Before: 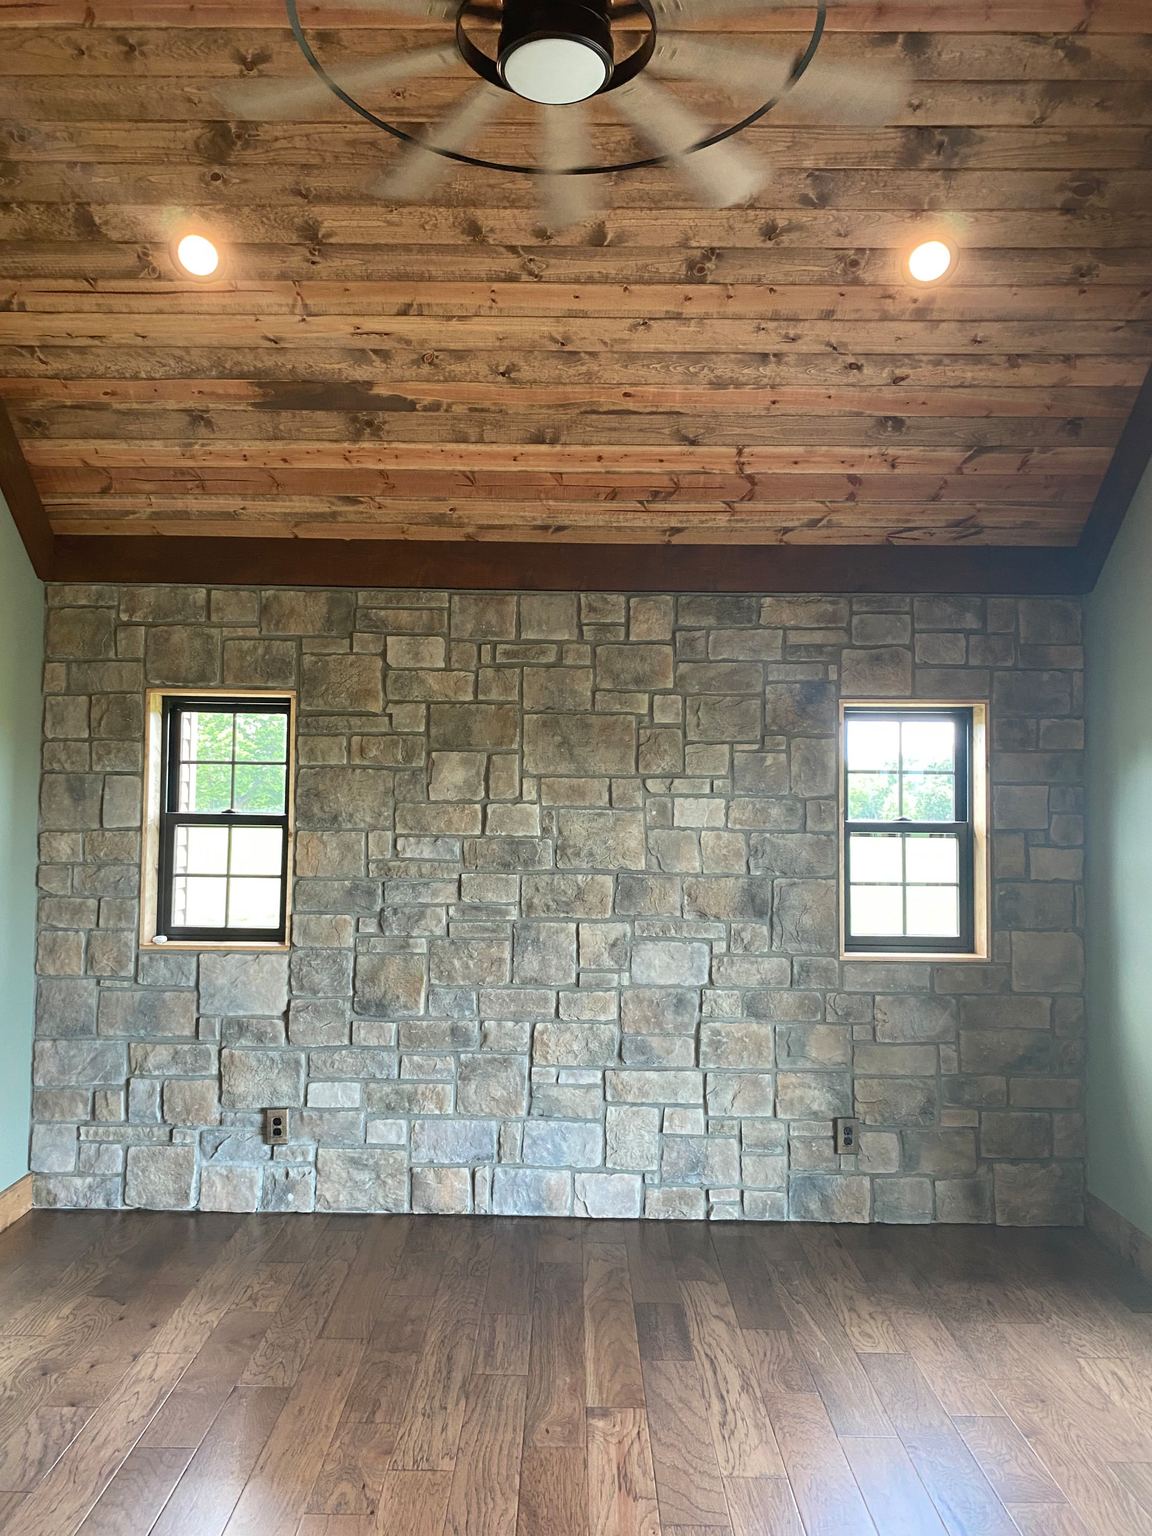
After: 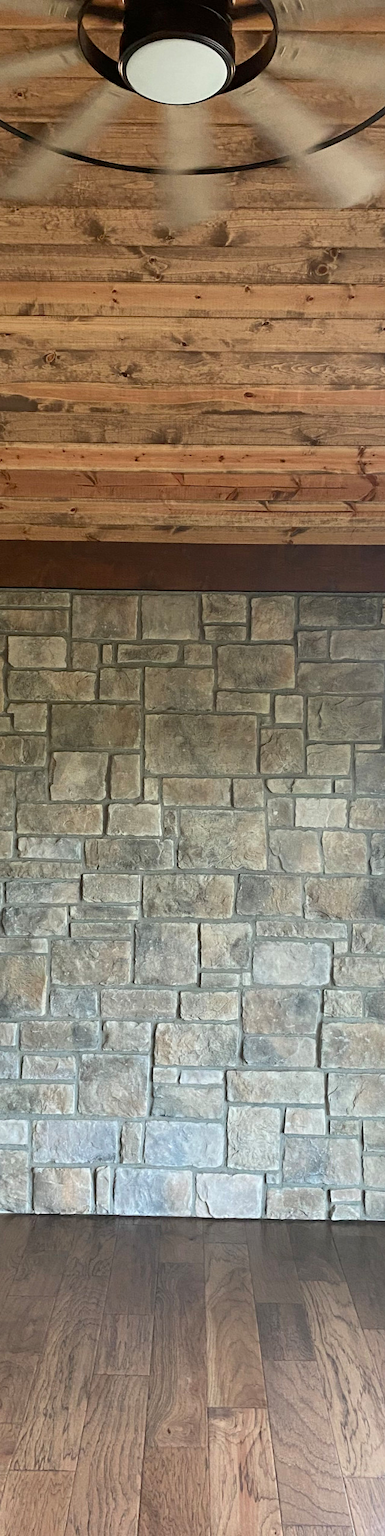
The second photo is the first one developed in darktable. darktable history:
crop: left 32.889%, right 33.665%
exposure: black level correction 0.002, compensate exposure bias true, compensate highlight preservation false
